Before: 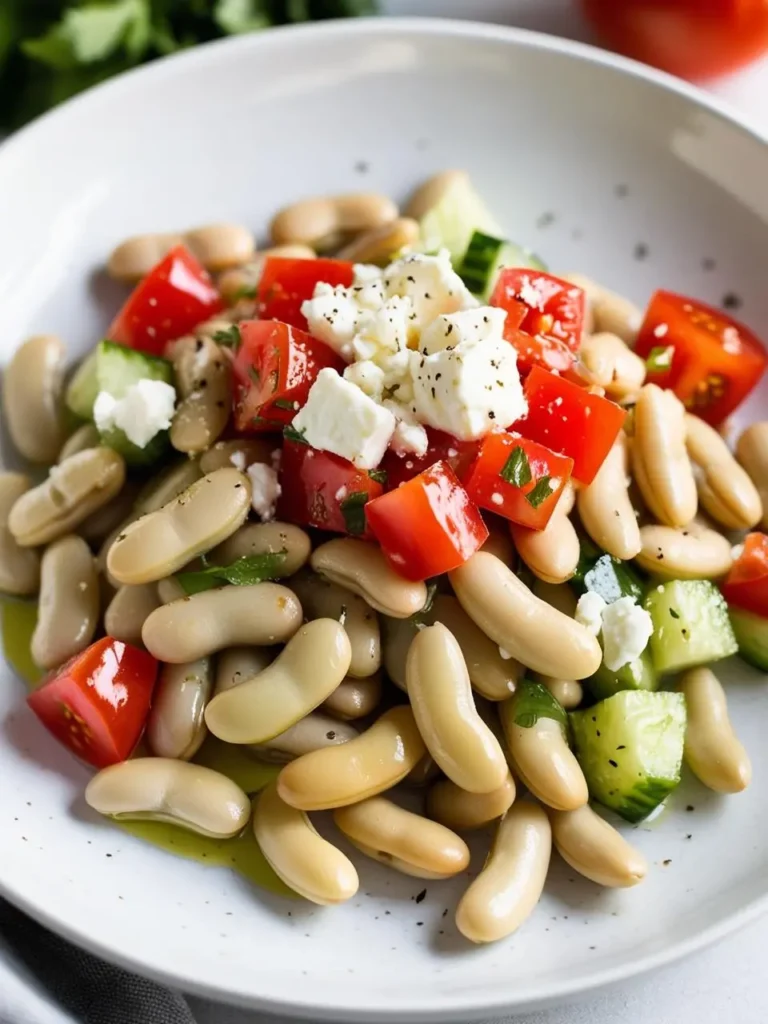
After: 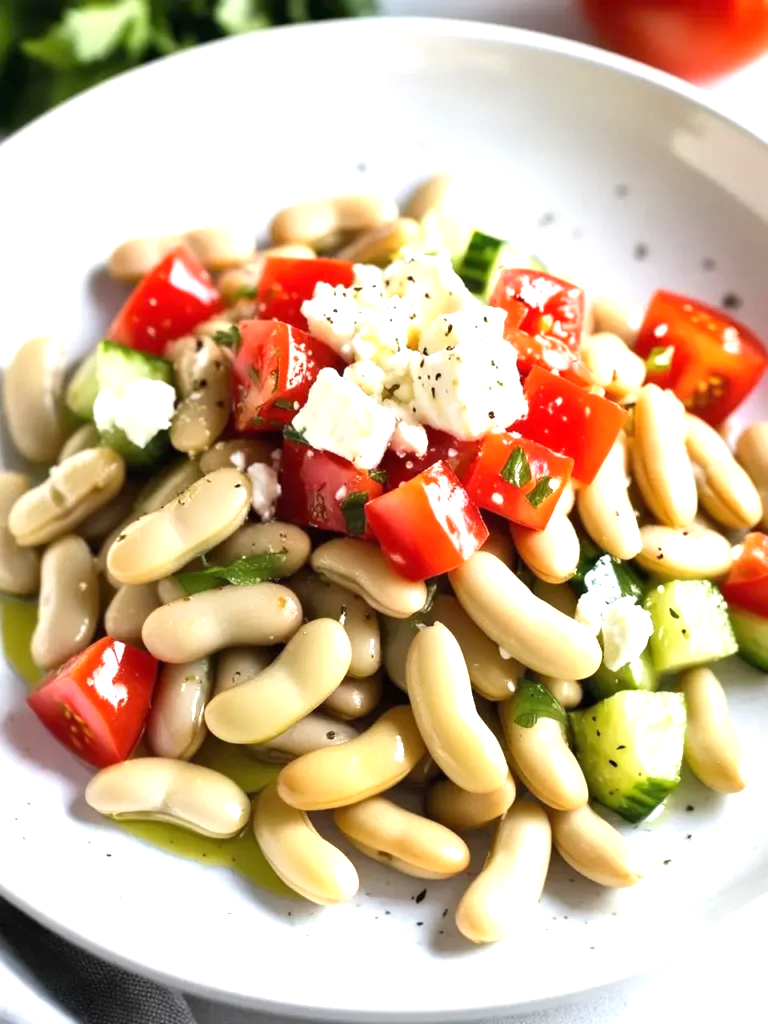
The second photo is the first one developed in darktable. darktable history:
exposure: black level correction 0, exposure 0.9 EV, compensate exposure bias true, compensate highlight preservation false
